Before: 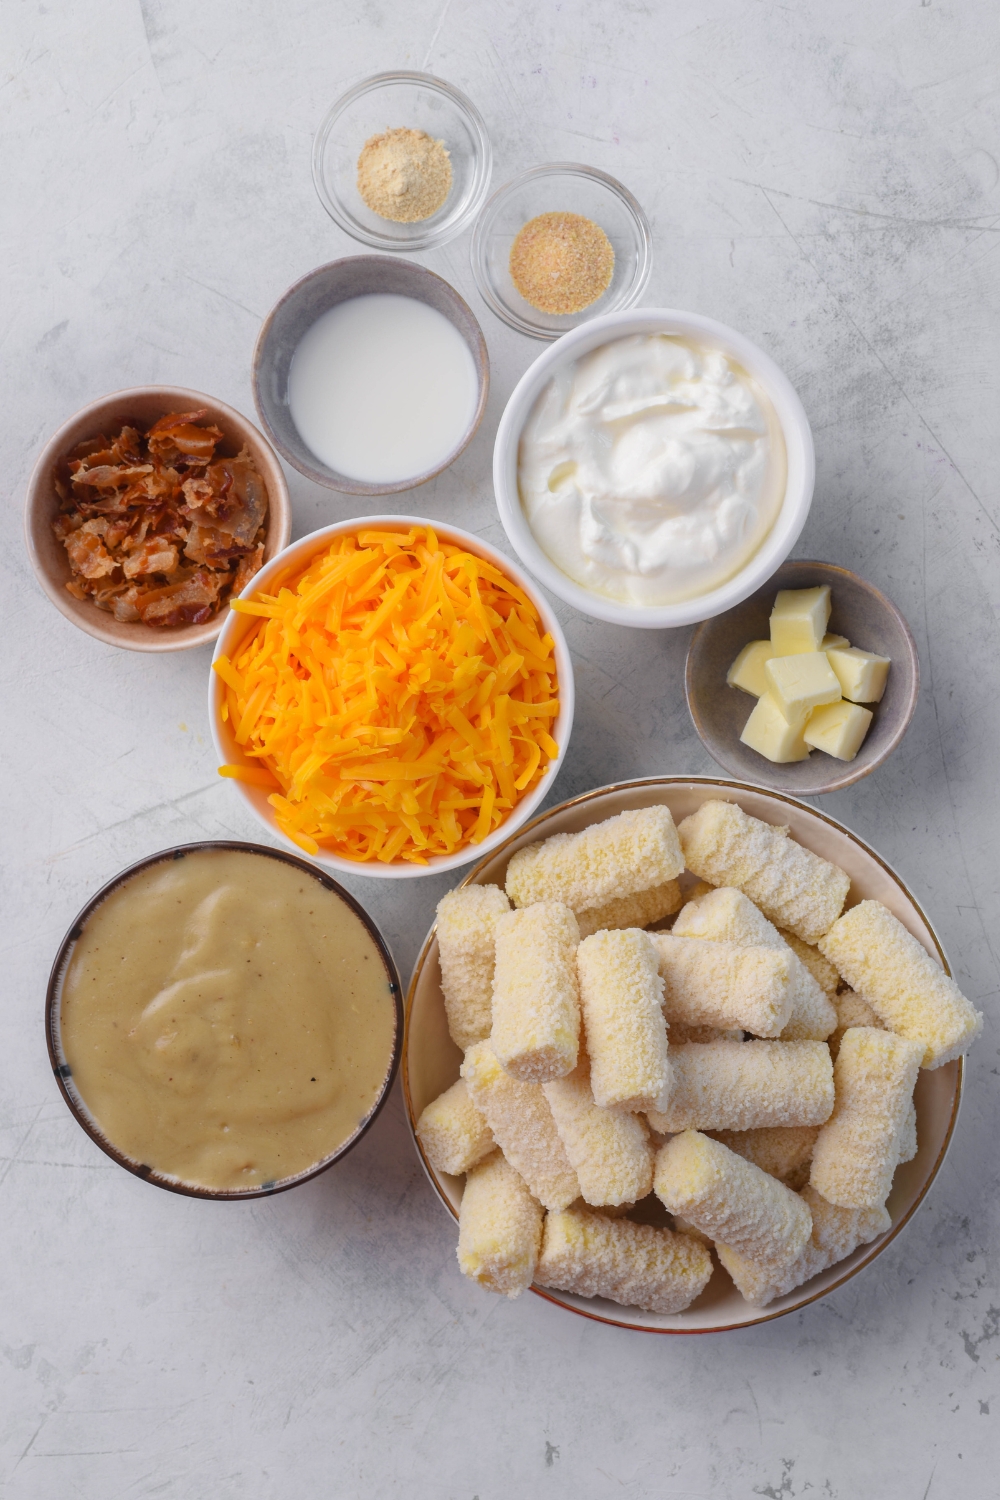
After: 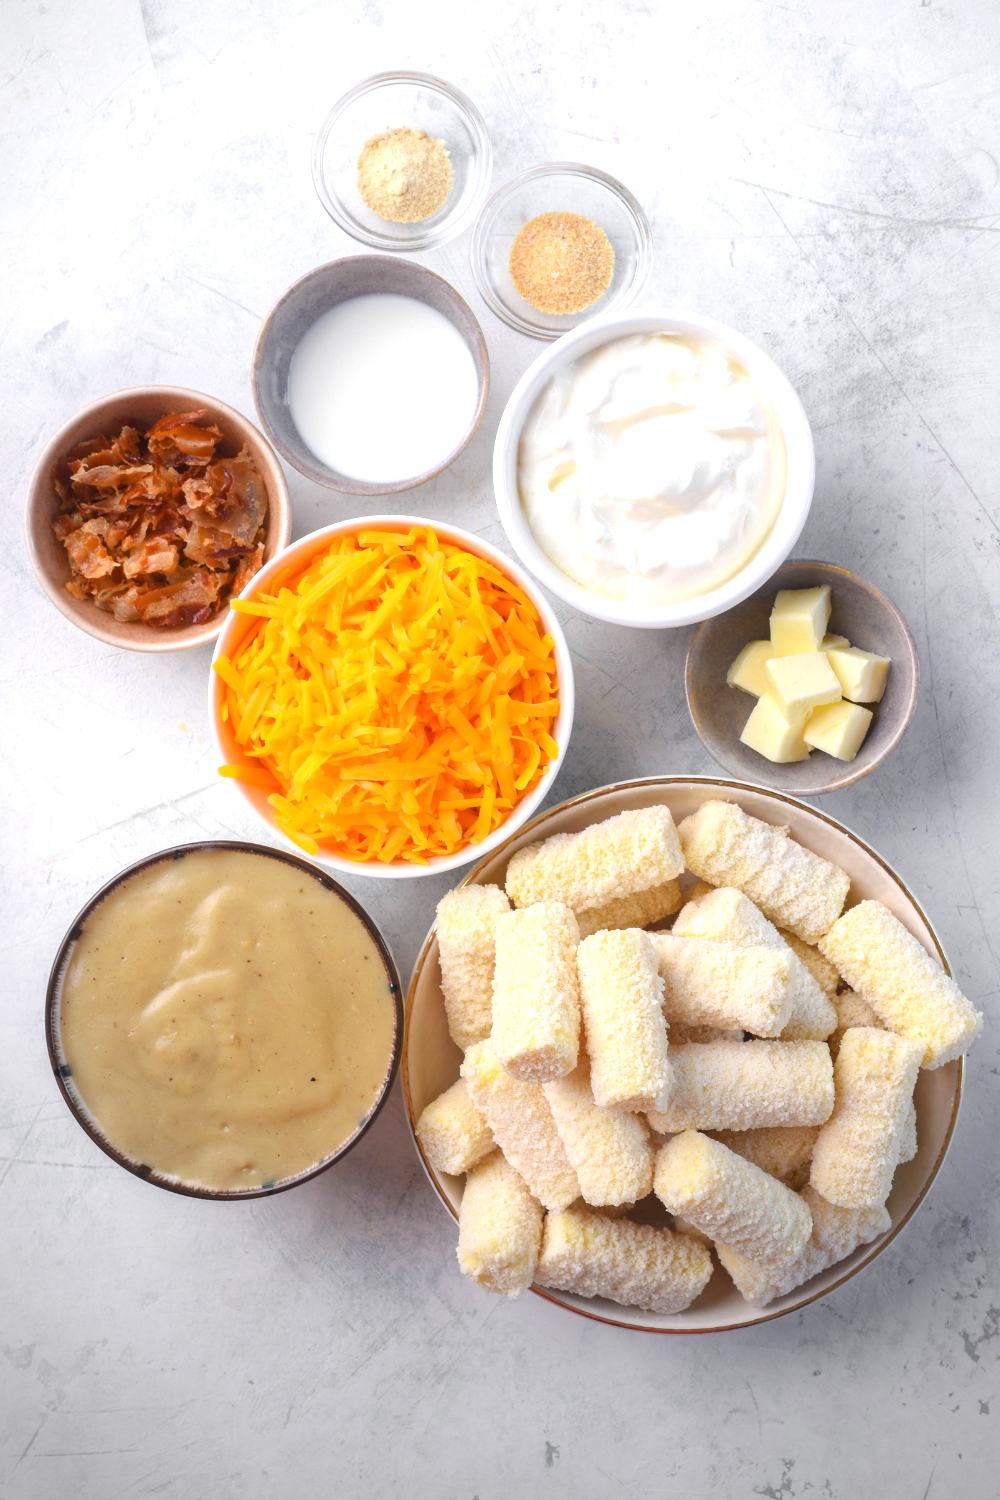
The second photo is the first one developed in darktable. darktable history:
tone equalizer: edges refinement/feathering 500, mask exposure compensation -1.57 EV, preserve details no
vignetting: fall-off radius 61.08%, center (0.22, -0.228), unbound false
exposure: black level correction 0, exposure 0.697 EV, compensate exposure bias true, compensate highlight preservation false
